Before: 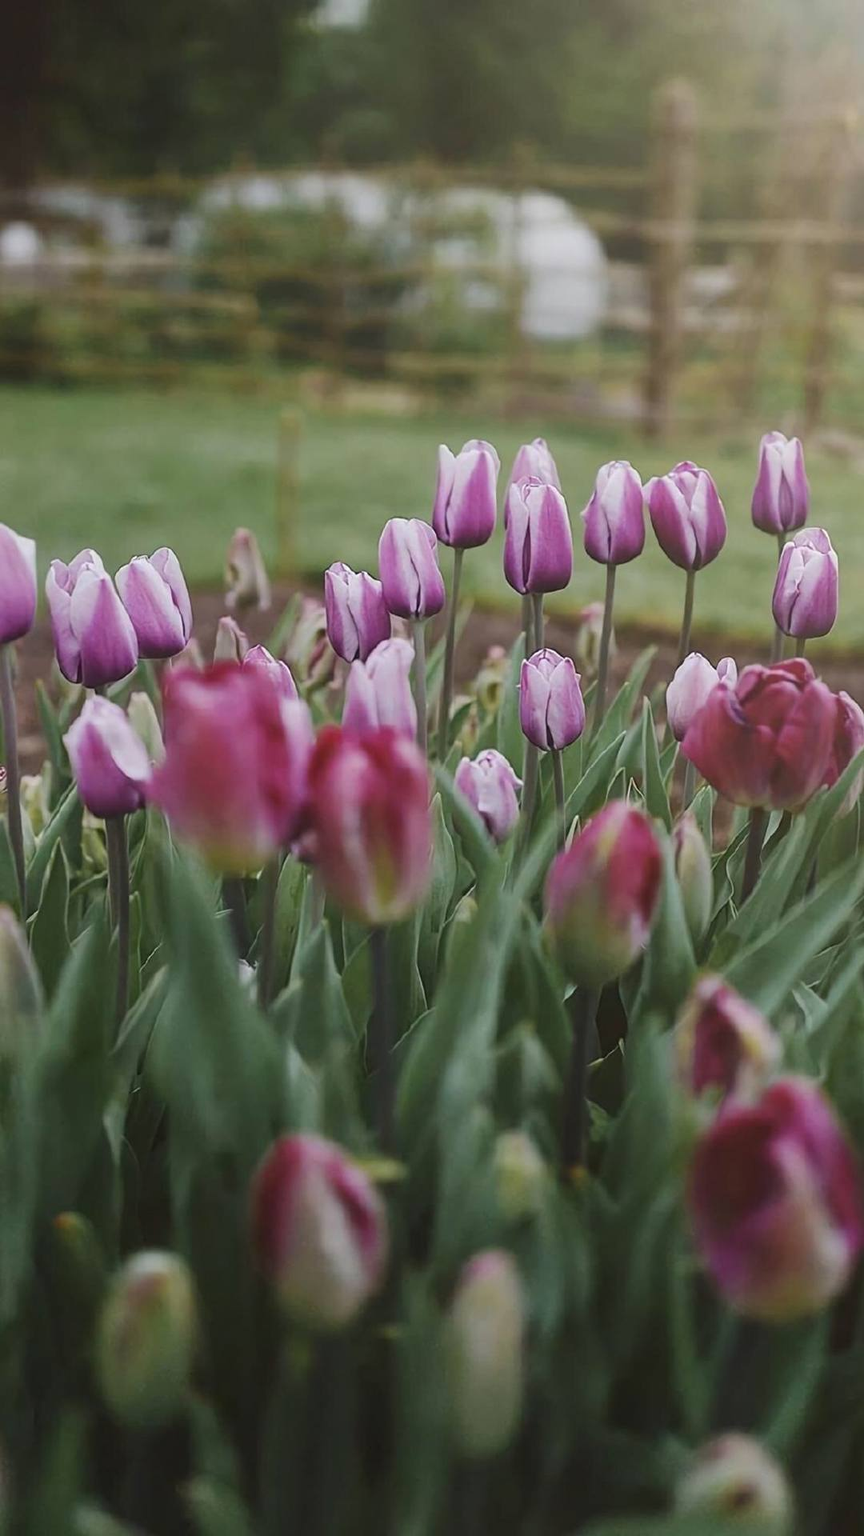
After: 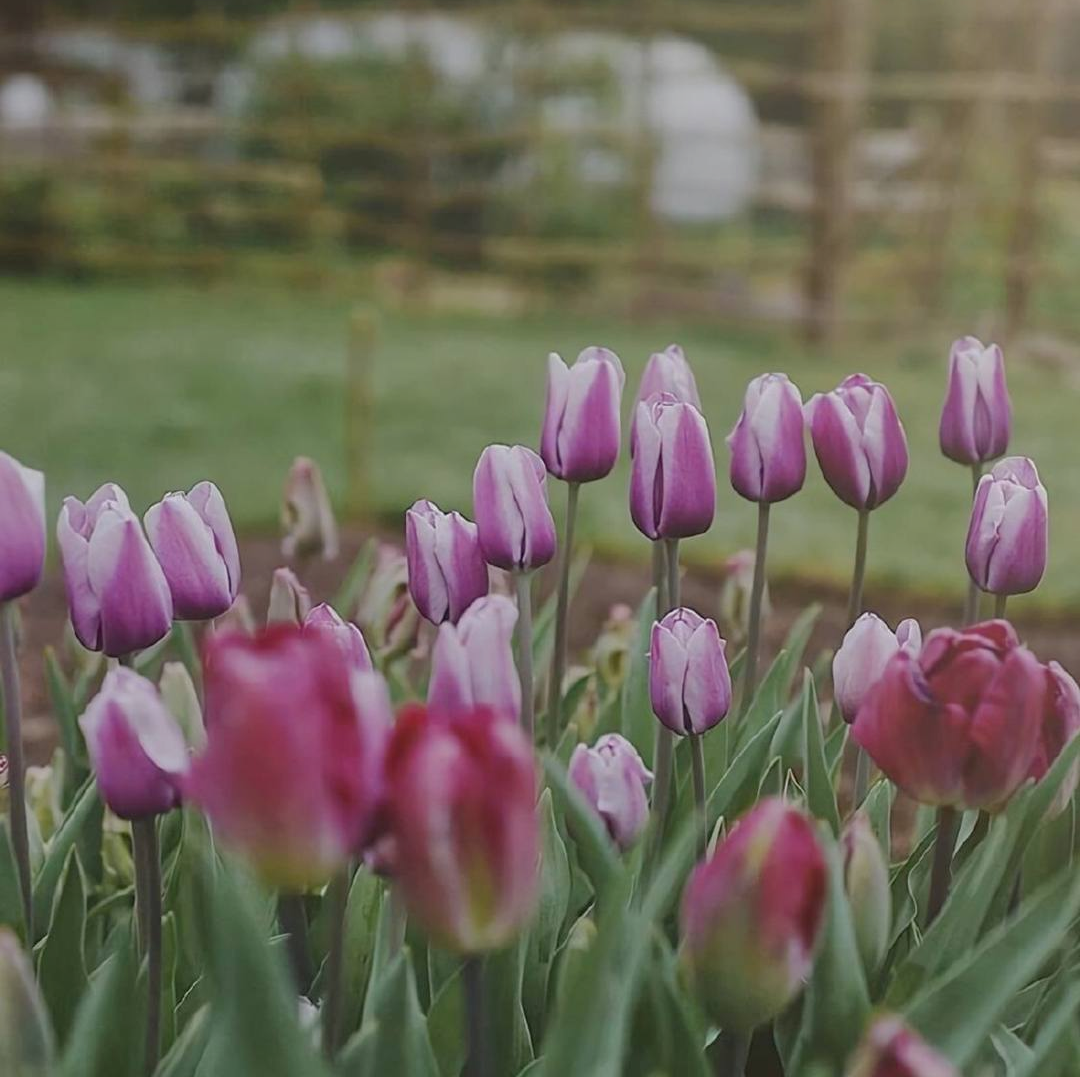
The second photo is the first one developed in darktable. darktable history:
crop and rotate: top 10.605%, bottom 33.274%
tone equalizer: -8 EV 0.25 EV, -7 EV 0.417 EV, -6 EV 0.417 EV, -5 EV 0.25 EV, -3 EV -0.25 EV, -2 EV -0.417 EV, -1 EV -0.417 EV, +0 EV -0.25 EV, edges refinement/feathering 500, mask exposure compensation -1.57 EV, preserve details guided filter
vibrance: vibrance 0%
